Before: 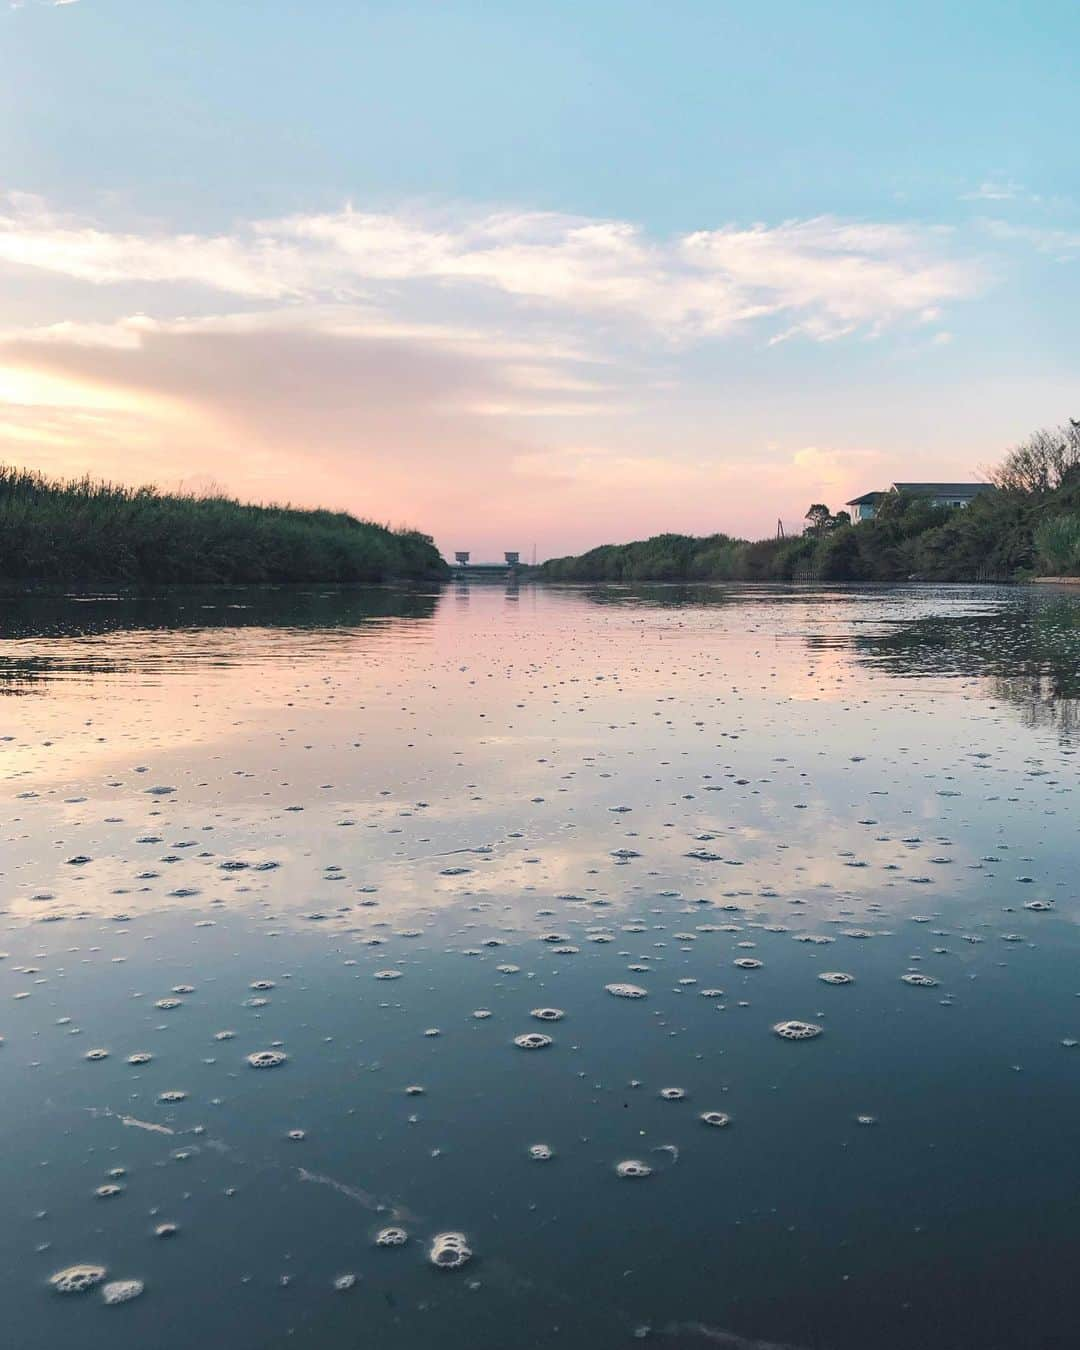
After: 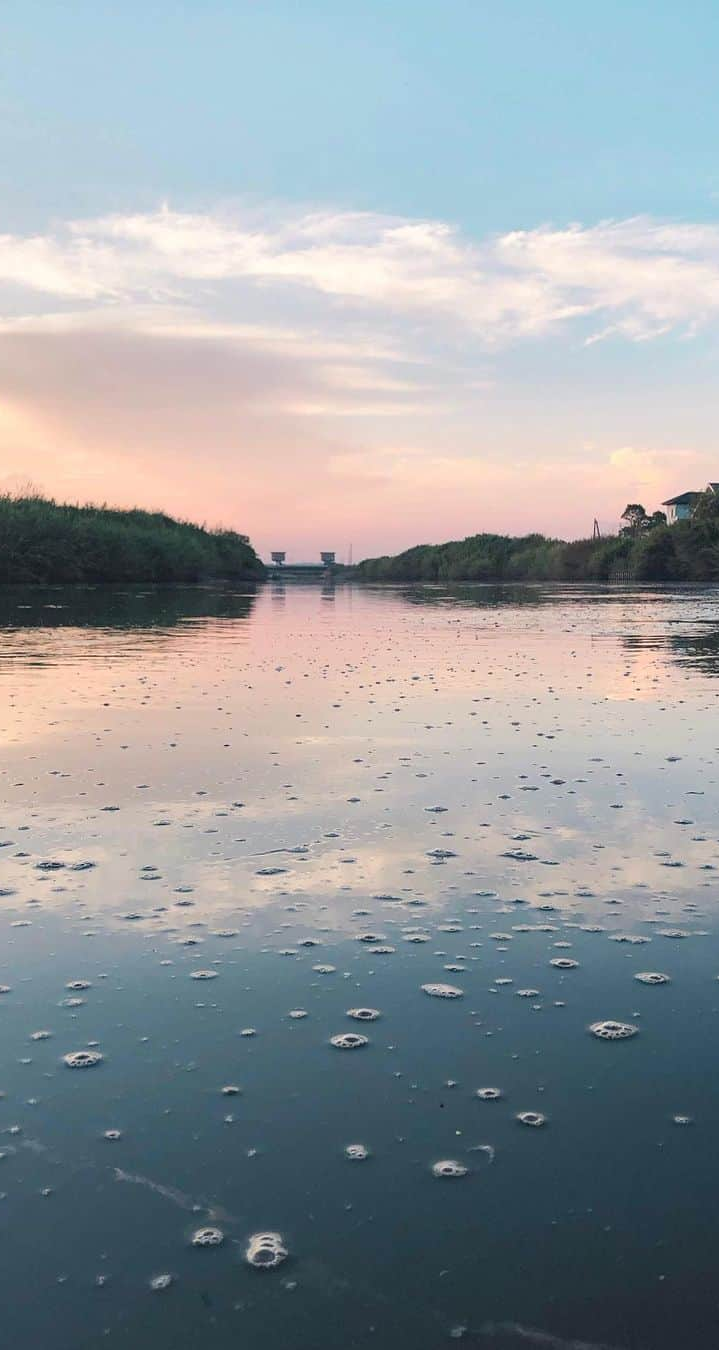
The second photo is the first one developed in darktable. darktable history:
crop: left 17.088%, right 16.251%
